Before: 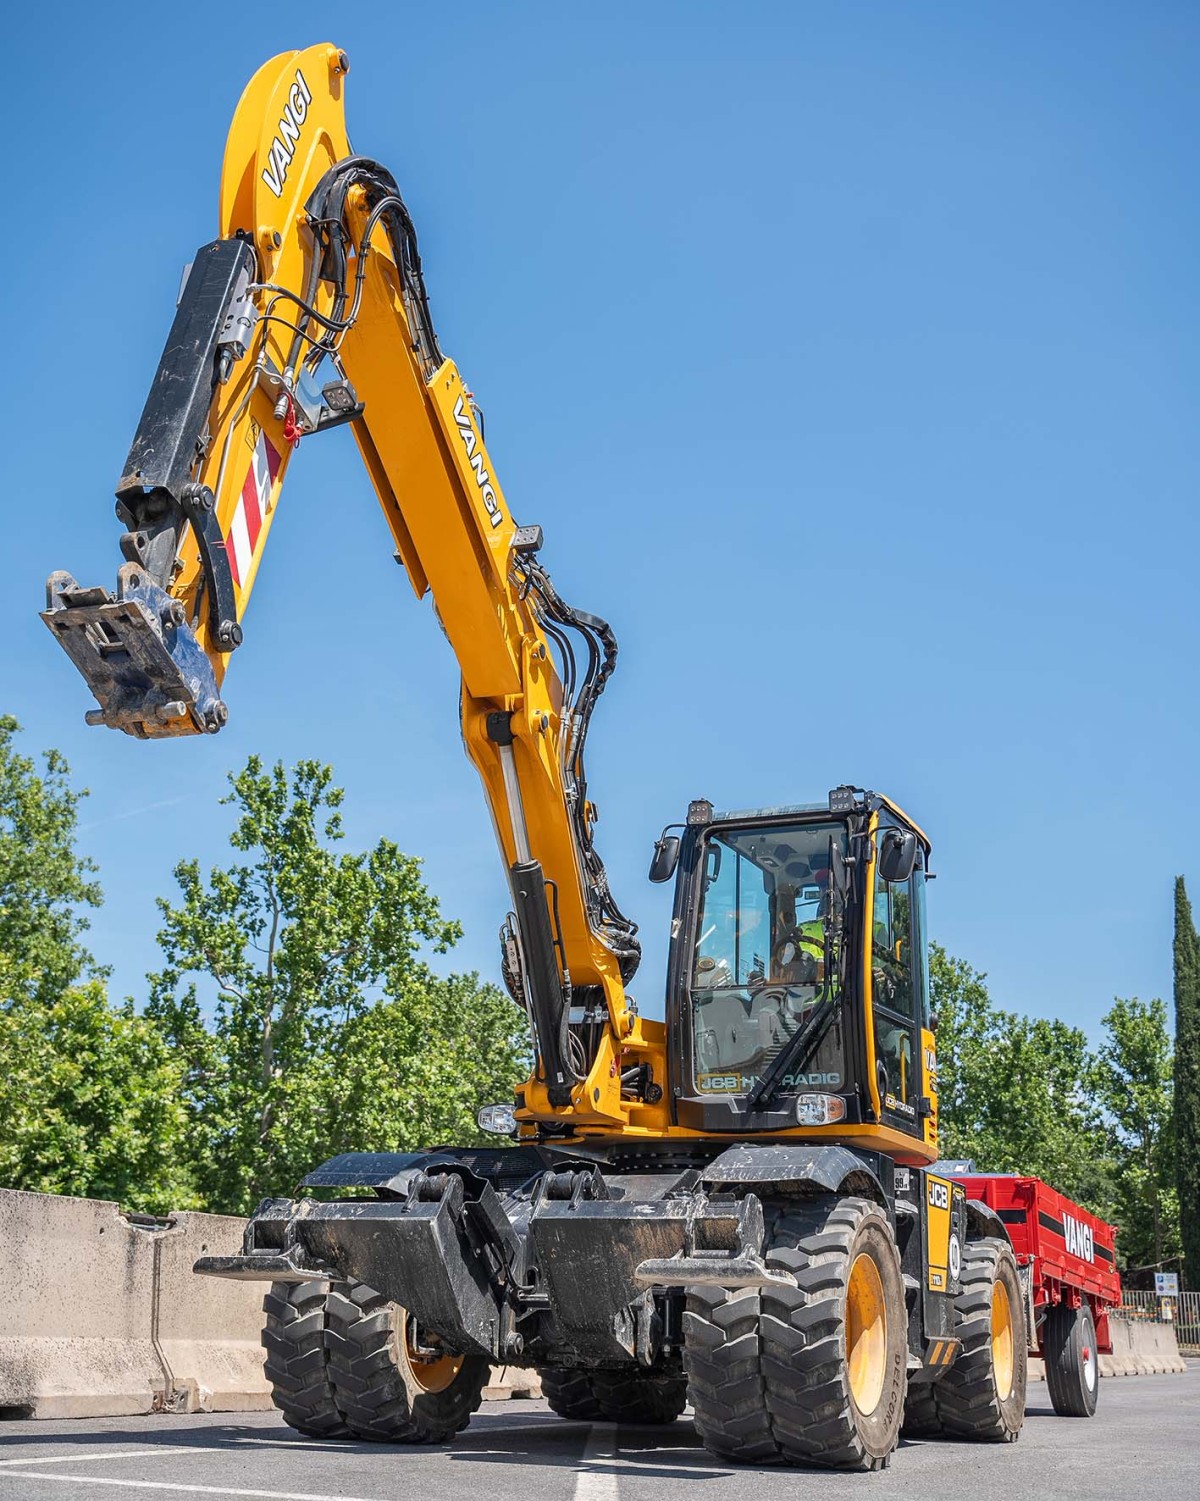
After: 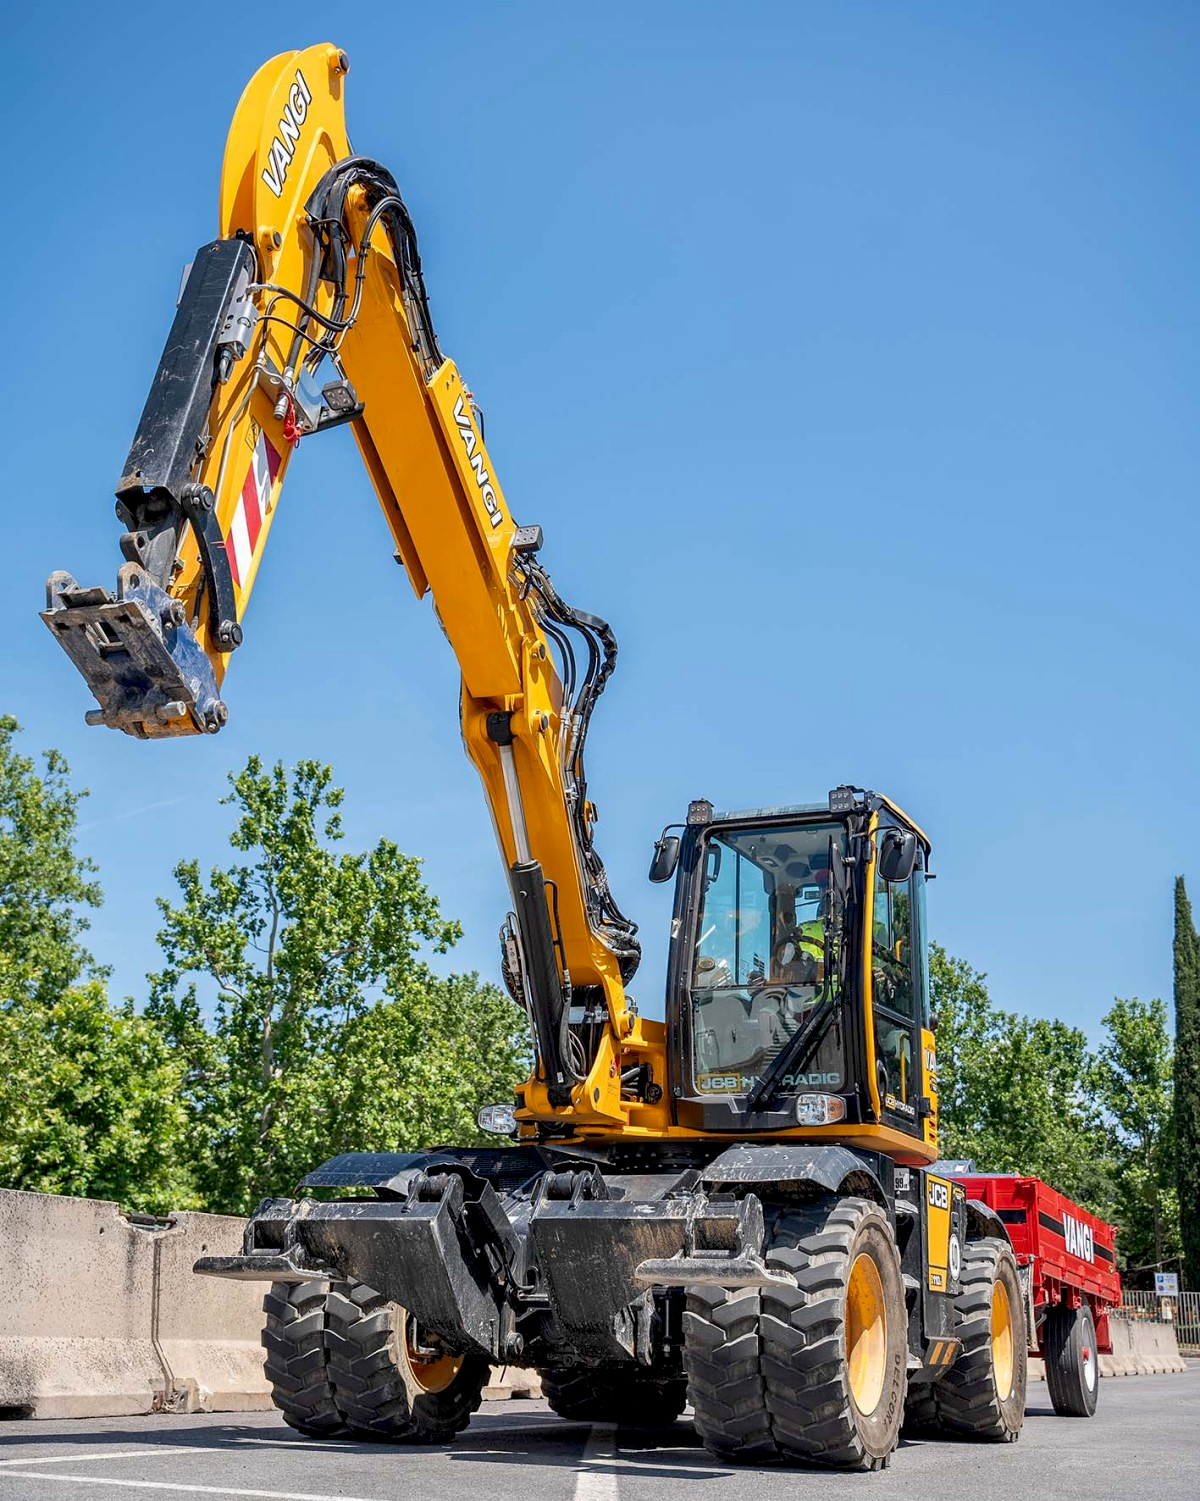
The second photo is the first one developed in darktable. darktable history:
exposure: black level correction 0.01, exposure 0.017 EV, compensate highlight preservation false
